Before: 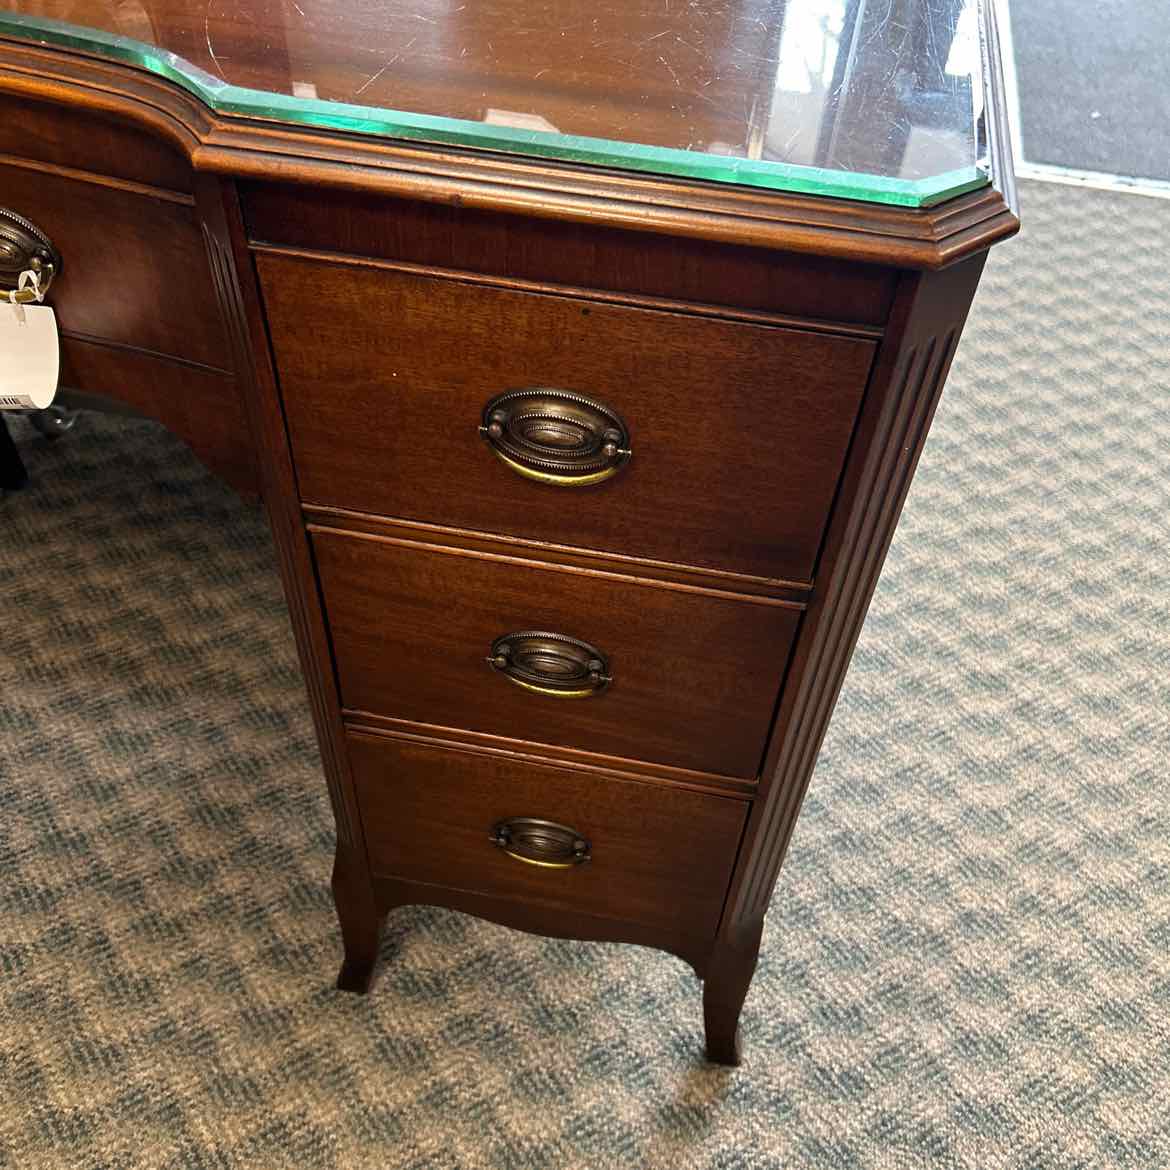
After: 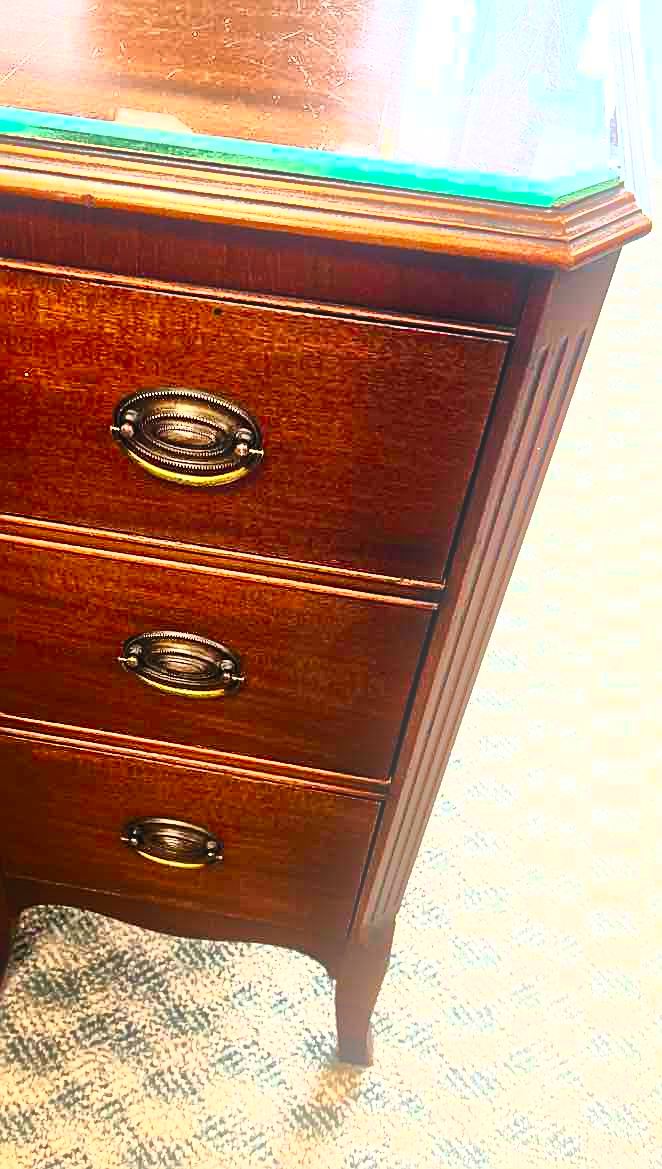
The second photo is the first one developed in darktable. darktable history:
bloom: size 15%, threshold 97%, strength 7%
tone equalizer: -8 EV -0.528 EV, -7 EV -0.319 EV, -6 EV -0.083 EV, -5 EV 0.413 EV, -4 EV 0.985 EV, -3 EV 0.791 EV, -2 EV -0.01 EV, -1 EV 0.14 EV, +0 EV -0.012 EV, smoothing 1
sharpen: on, module defaults
crop: left 31.458%, top 0%, right 11.876%
contrast brightness saturation: contrast 0.83, brightness 0.59, saturation 0.59
